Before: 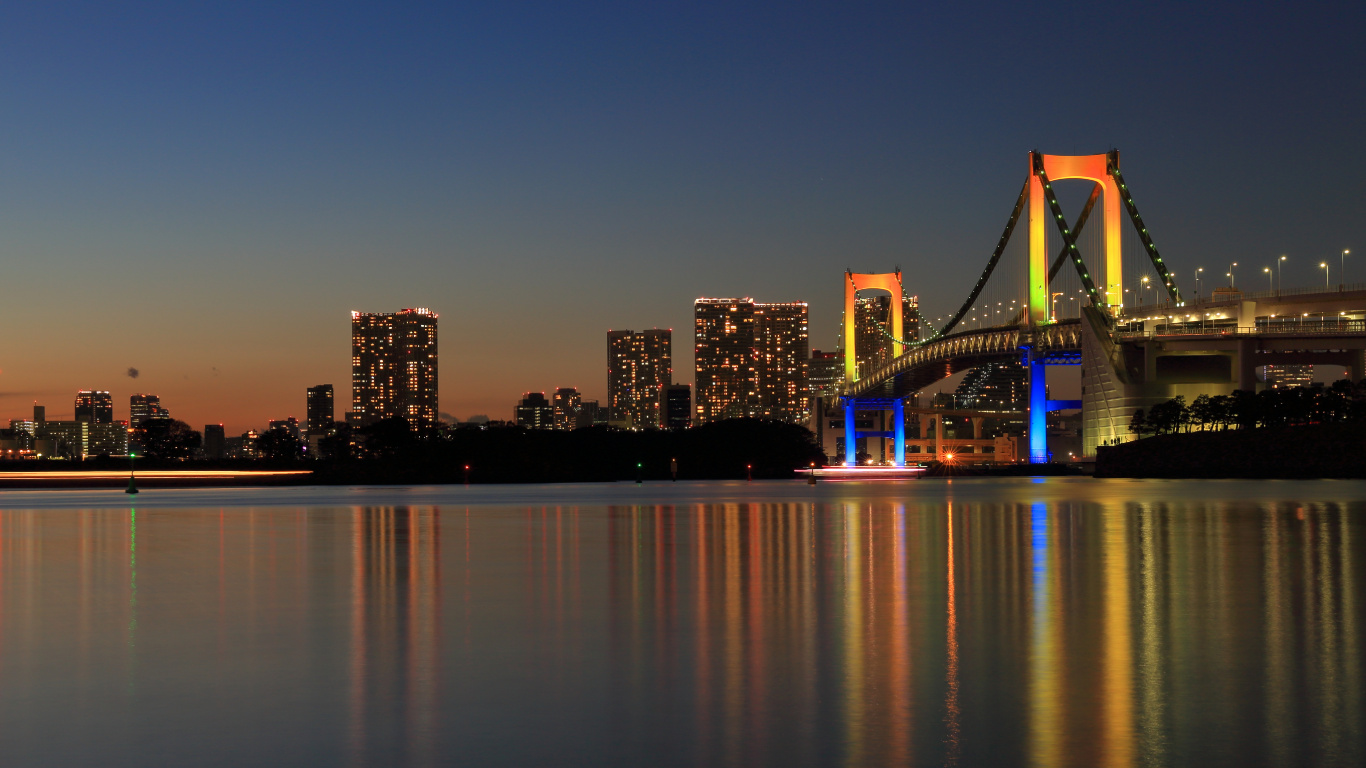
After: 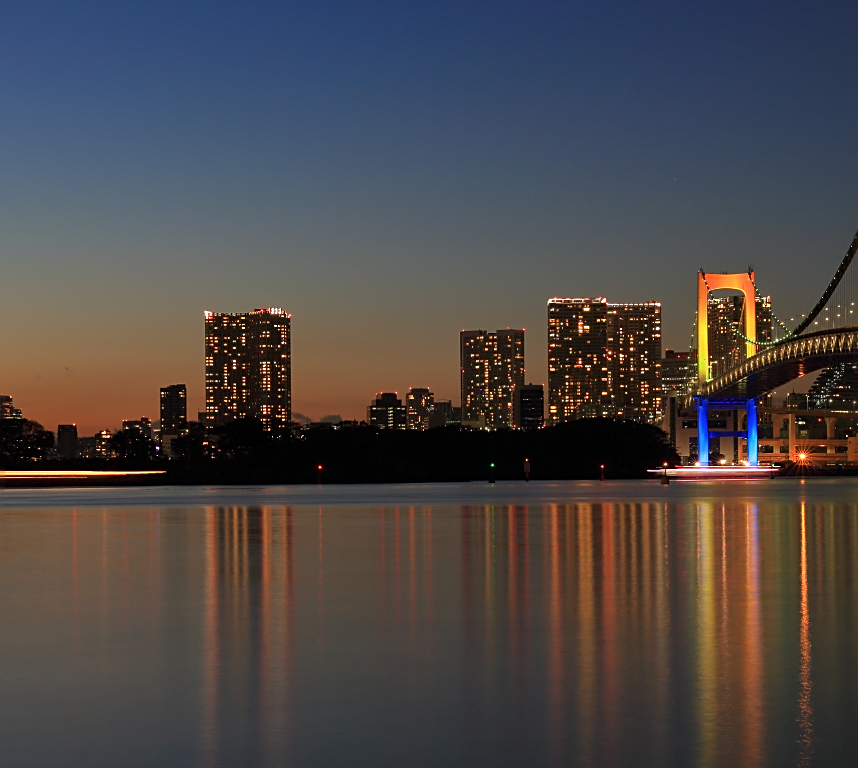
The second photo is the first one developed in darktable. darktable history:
crop: left 10.79%, right 26.376%
sharpen: on, module defaults
